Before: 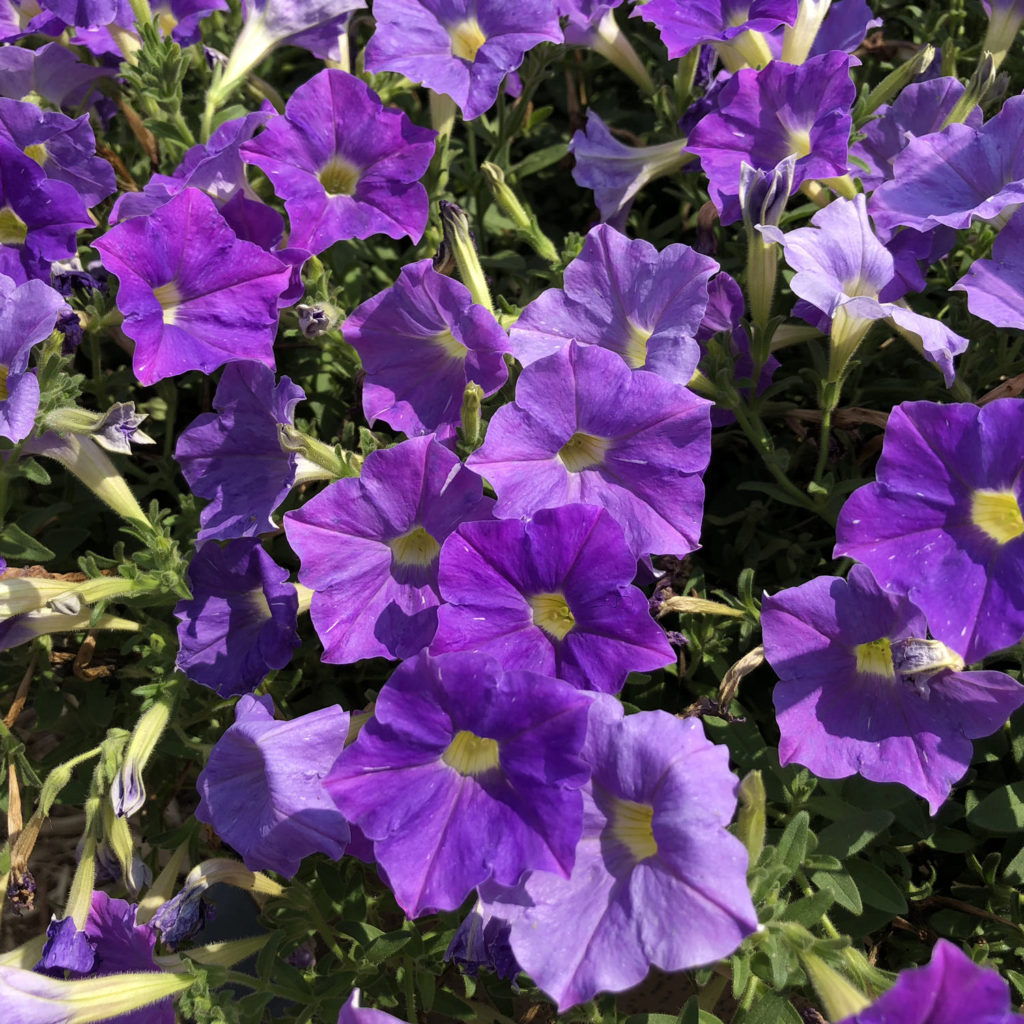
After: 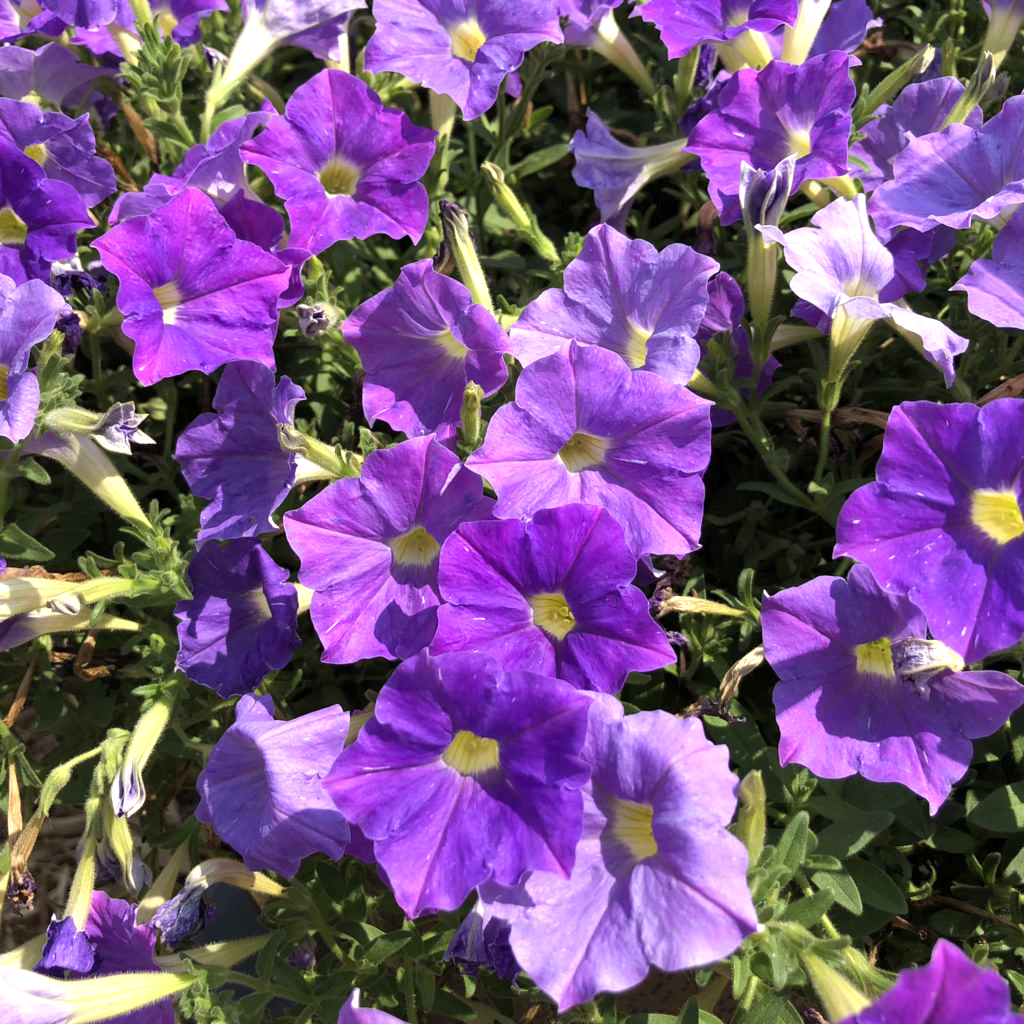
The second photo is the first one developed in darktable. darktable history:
exposure: exposure 0.611 EV, compensate exposure bias true, compensate highlight preservation false
